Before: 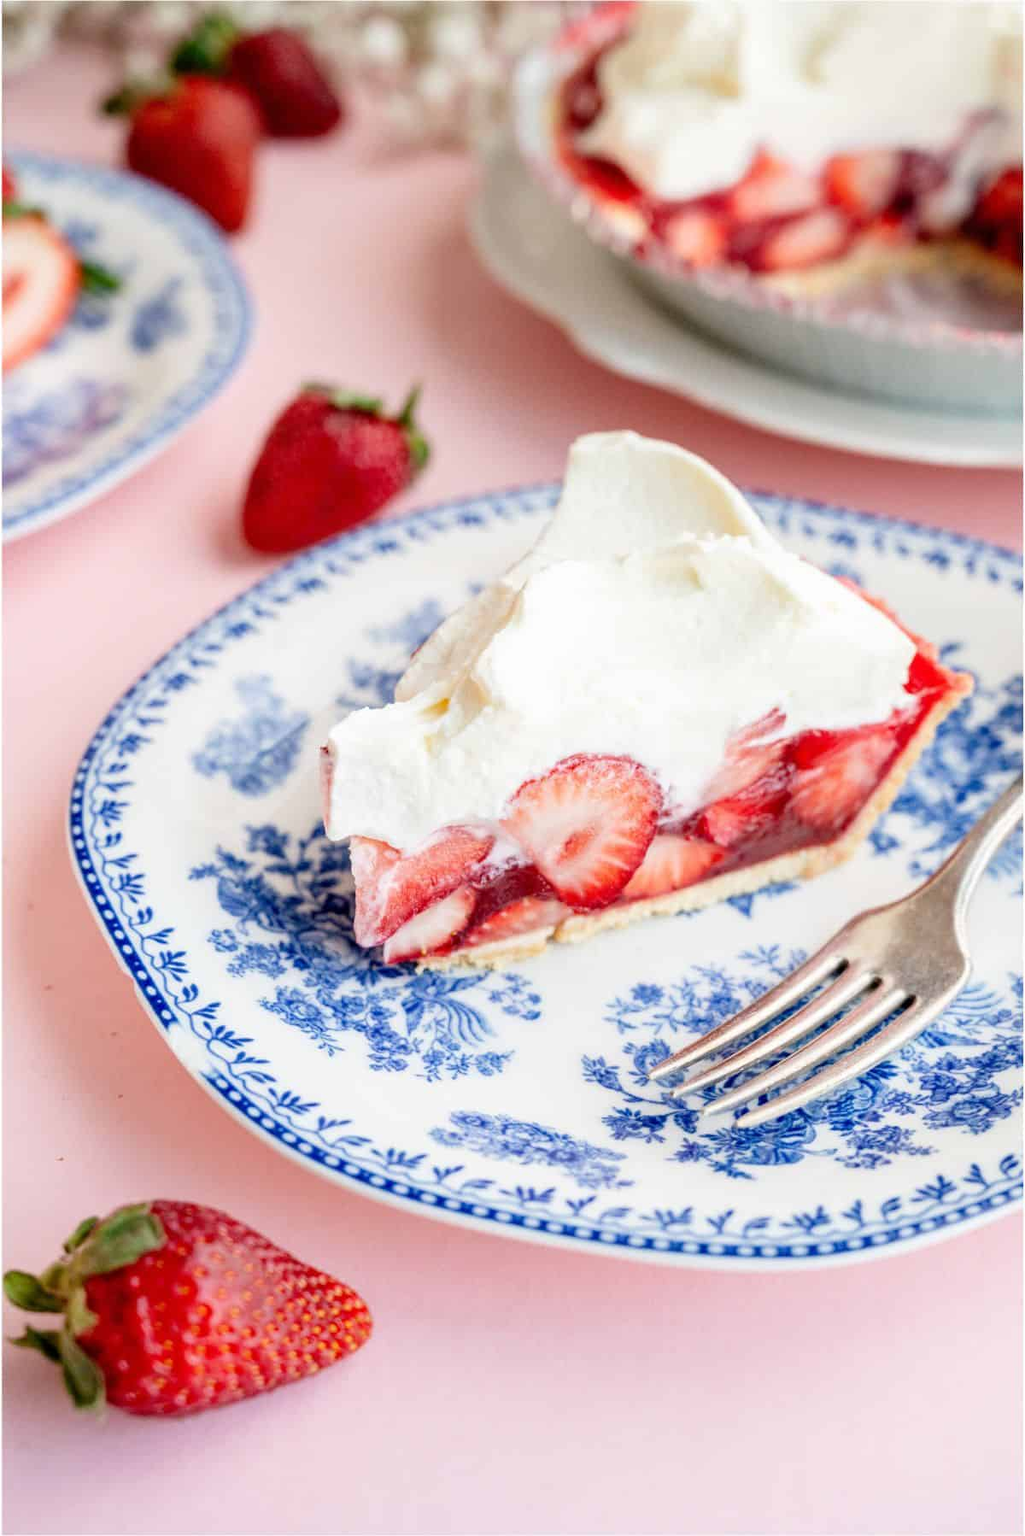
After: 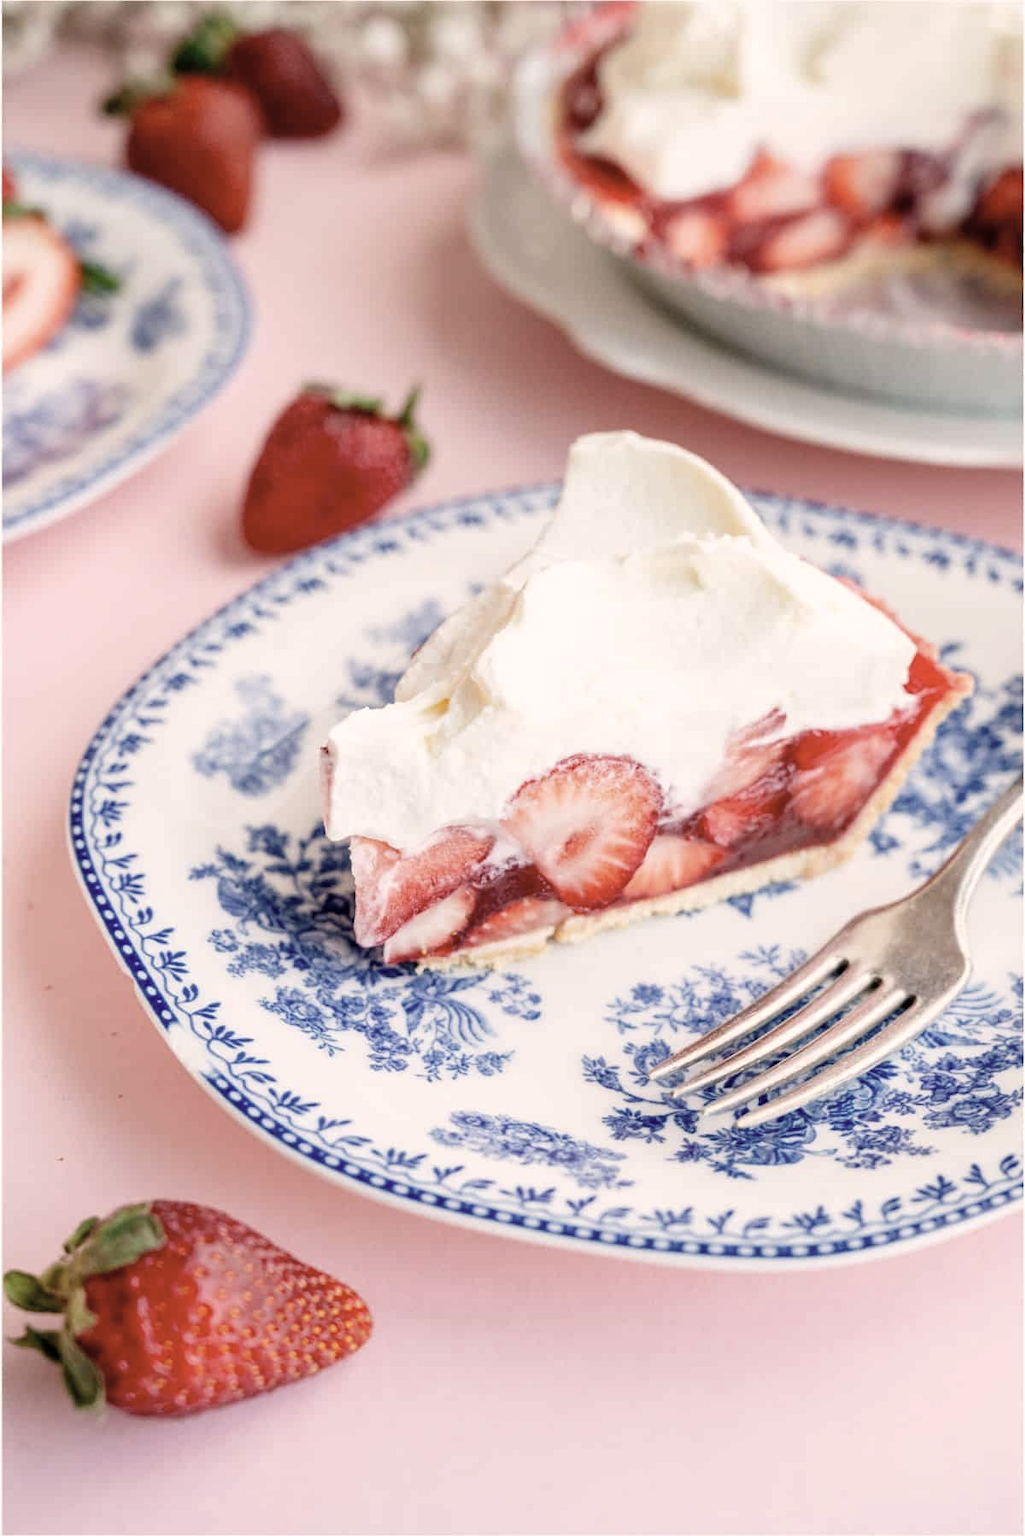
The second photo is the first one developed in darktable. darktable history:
color correction: highlights a* 5.5, highlights b* 5.25, saturation 0.679
